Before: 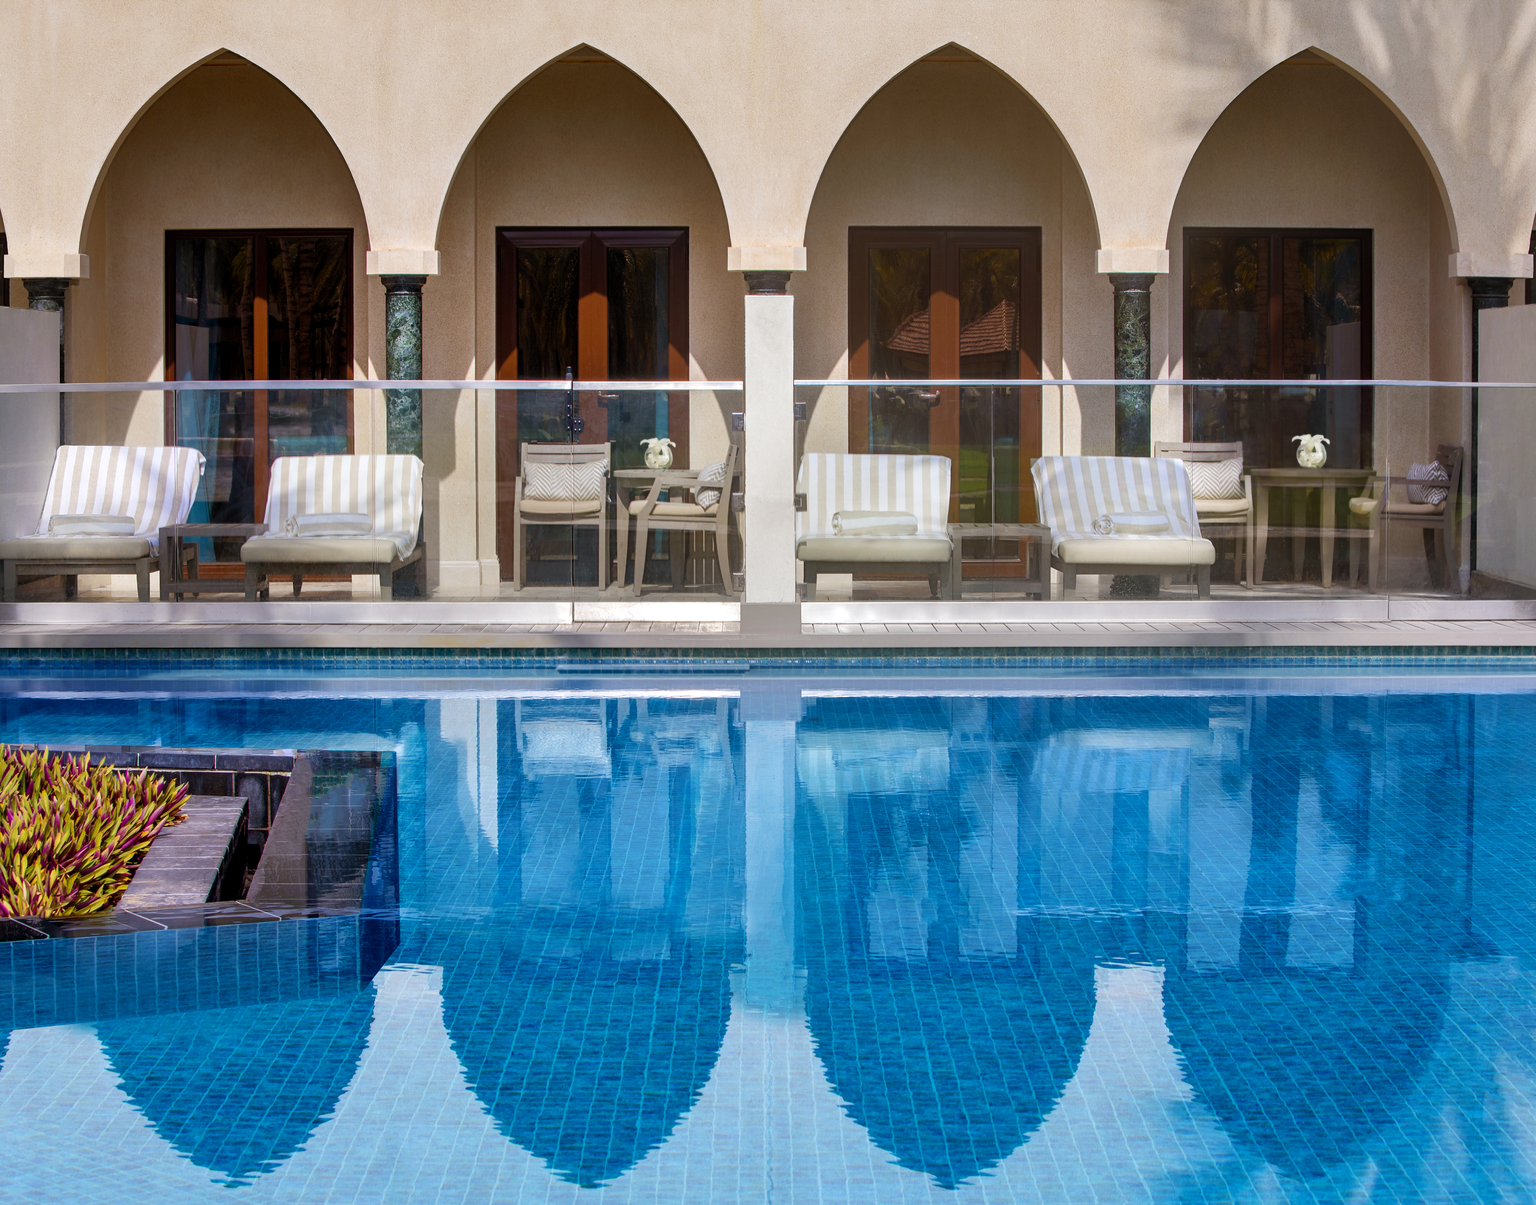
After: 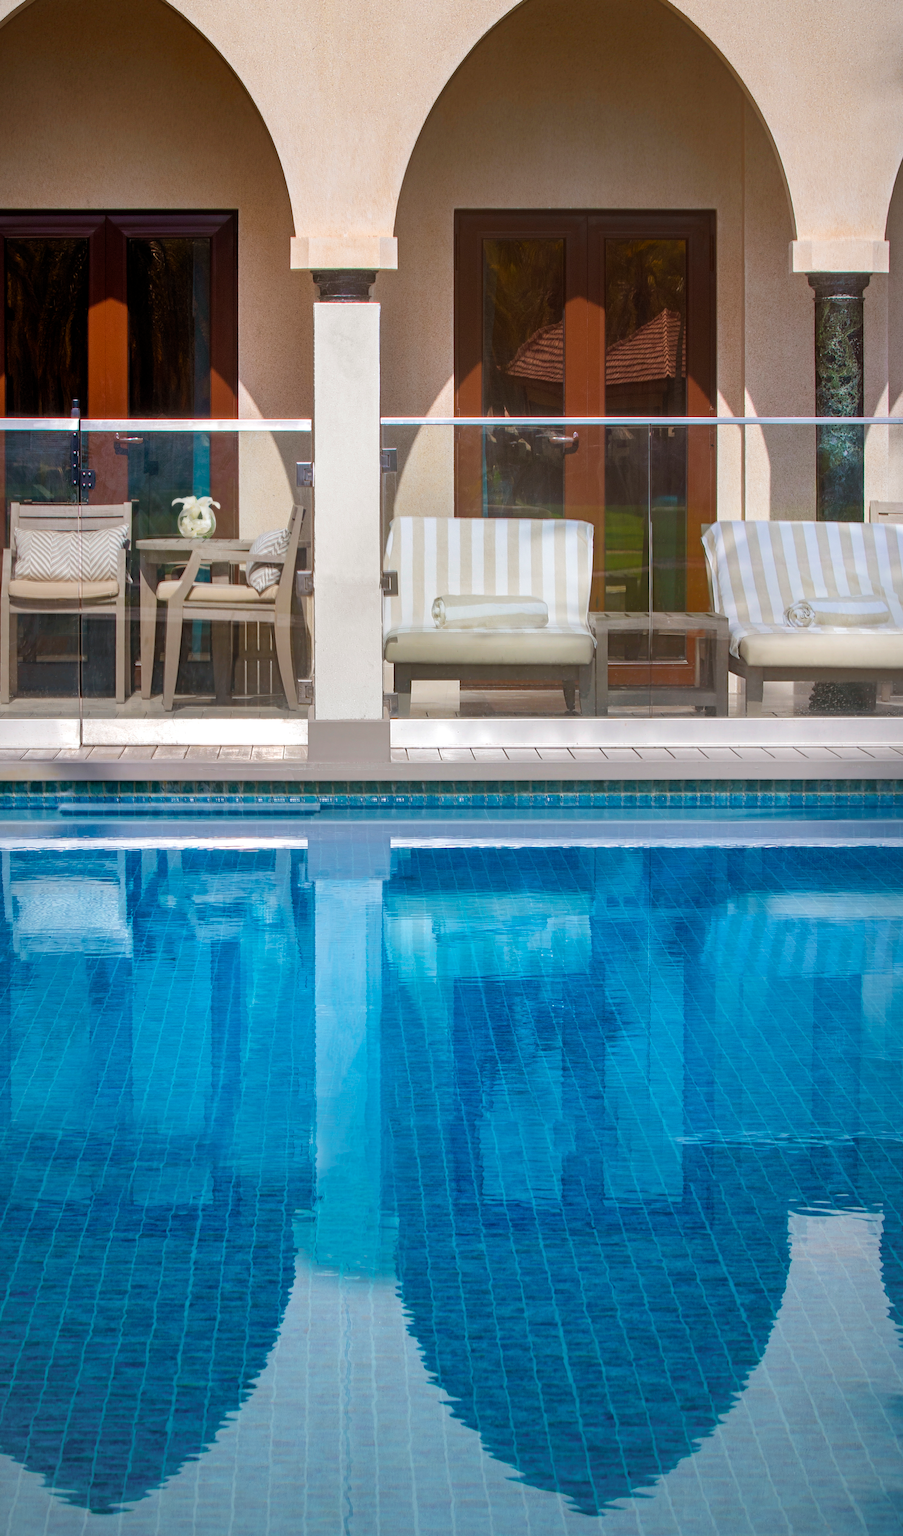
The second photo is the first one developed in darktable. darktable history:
crop: left 33.452%, top 6.025%, right 23.155%
vignetting: fall-off start 72.14%, fall-off radius 108.07%, brightness -0.713, saturation -0.488, center (-0.054, -0.359), width/height ratio 0.729
